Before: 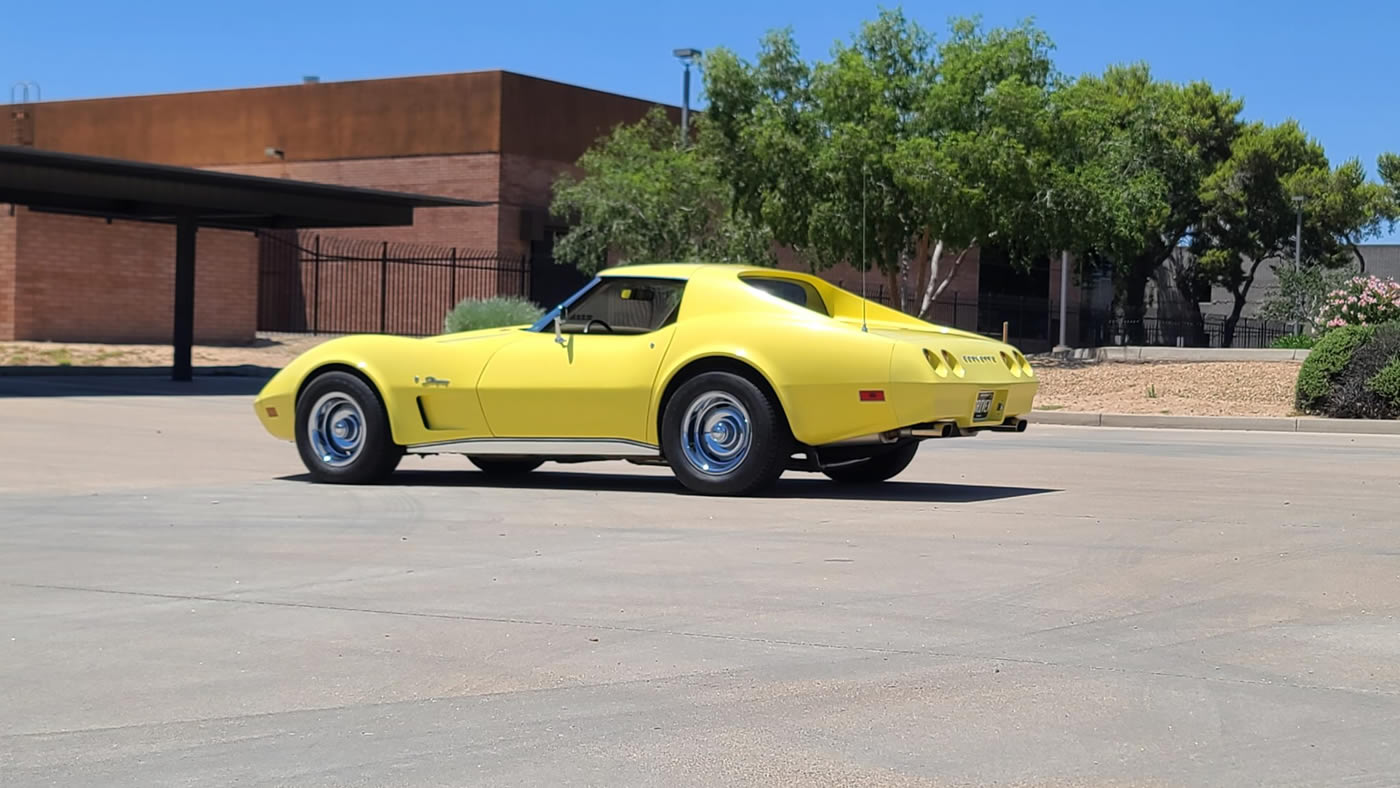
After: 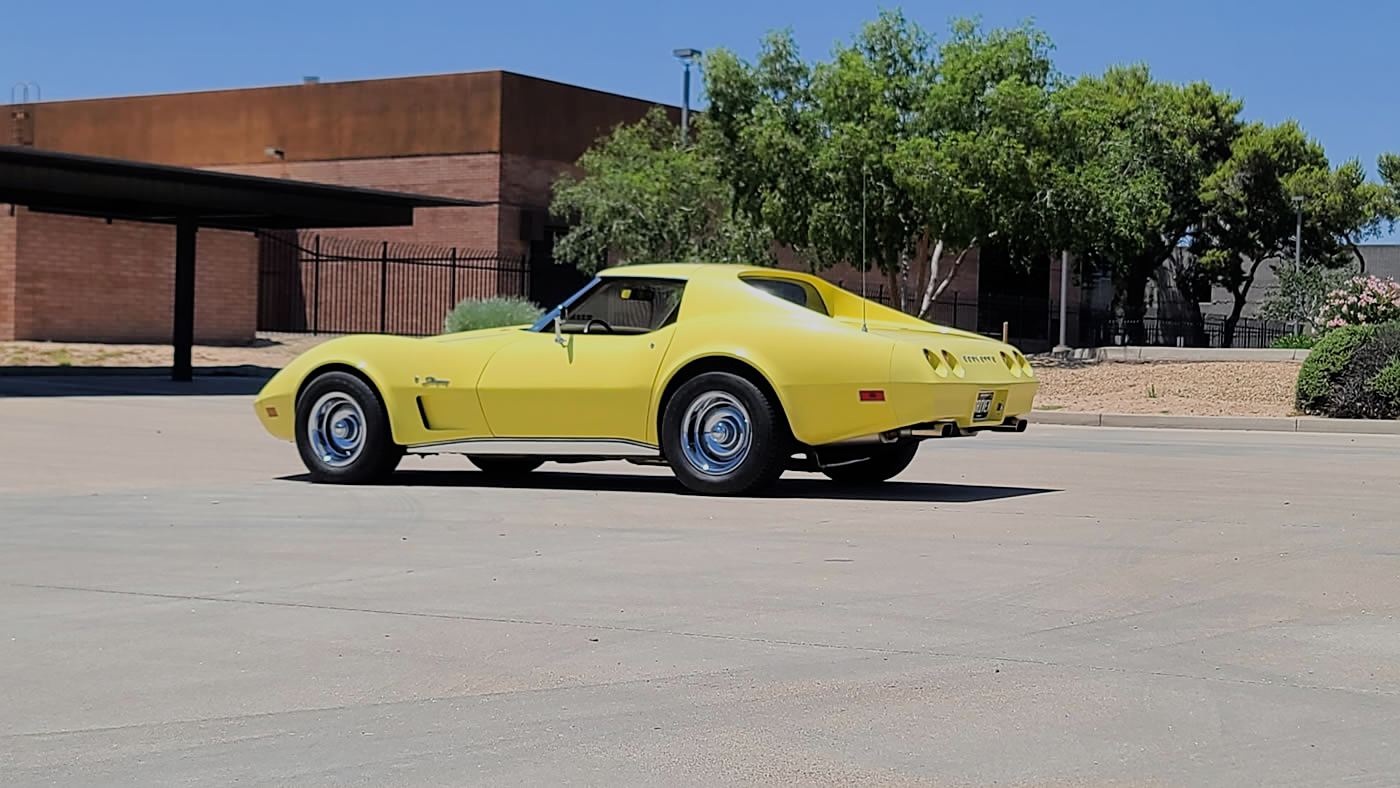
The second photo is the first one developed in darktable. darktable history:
sharpen: on, module defaults
filmic rgb: black relative exposure -8.45 EV, white relative exposure 4.69 EV, hardness 3.83
